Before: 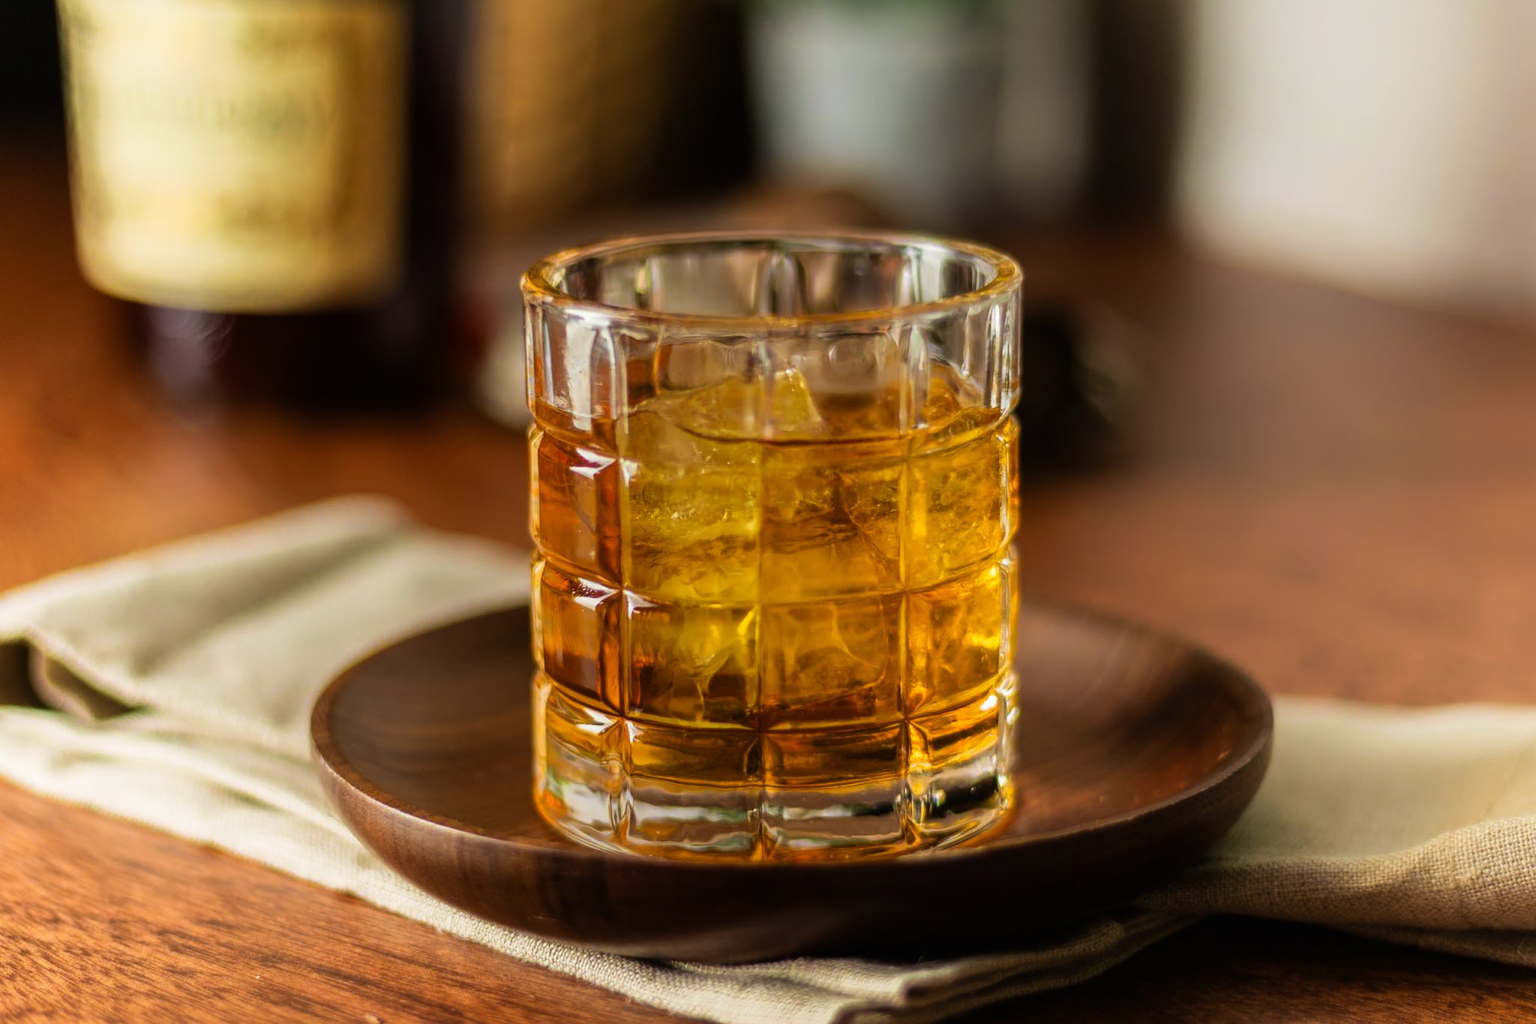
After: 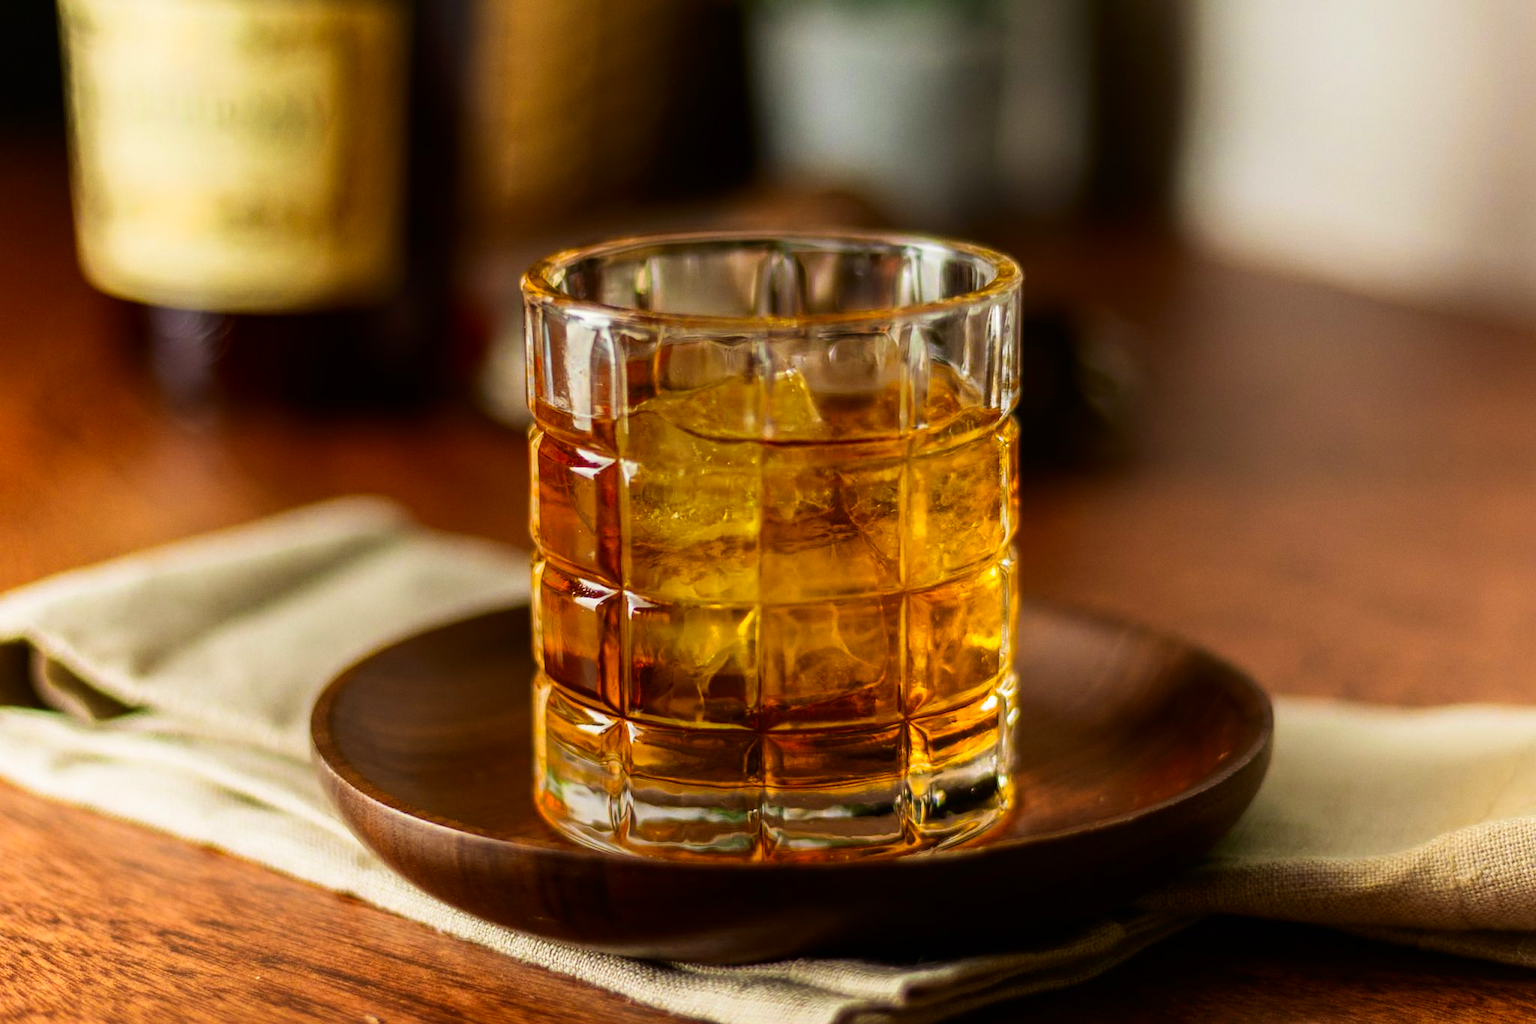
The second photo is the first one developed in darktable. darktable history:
tone equalizer: on, module defaults
contrast brightness saturation: contrast 0.13, brightness -0.05, saturation 0.16
grain: coarseness 14.57 ISO, strength 8.8%
